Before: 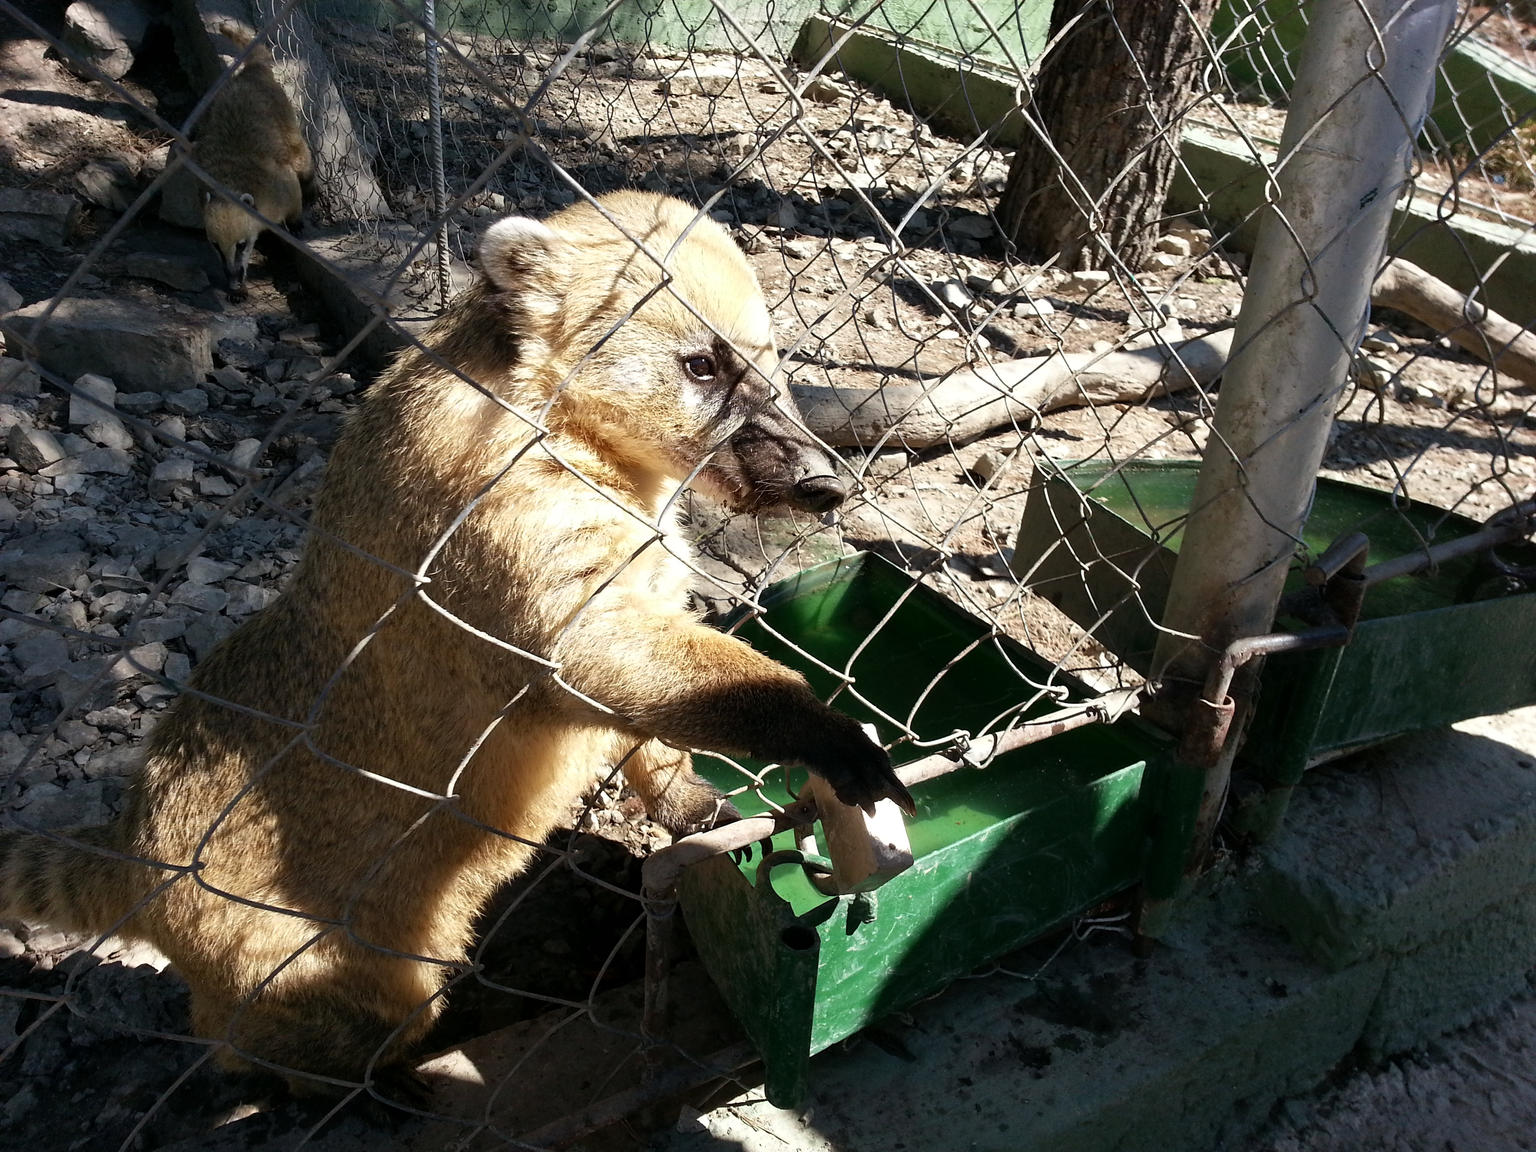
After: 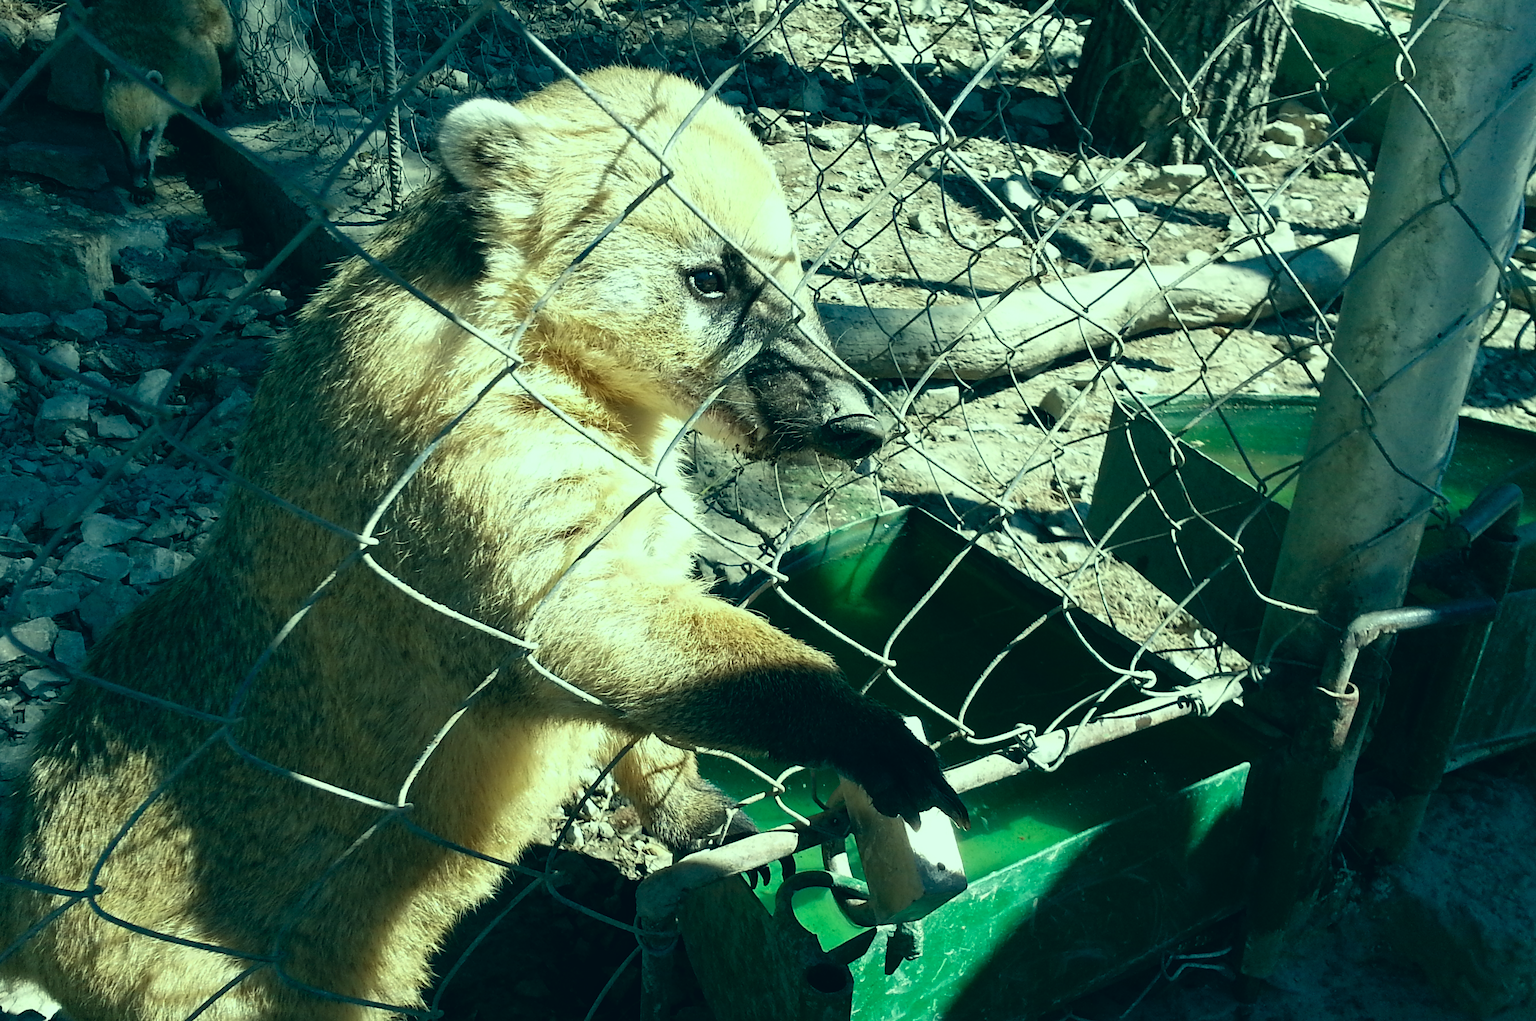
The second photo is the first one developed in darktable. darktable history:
crop: left 7.856%, top 11.836%, right 10.12%, bottom 15.387%
rgb curve: mode RGB, independent channels
color correction: highlights a* -20.08, highlights b* 9.8, shadows a* -20.4, shadows b* -10.76
